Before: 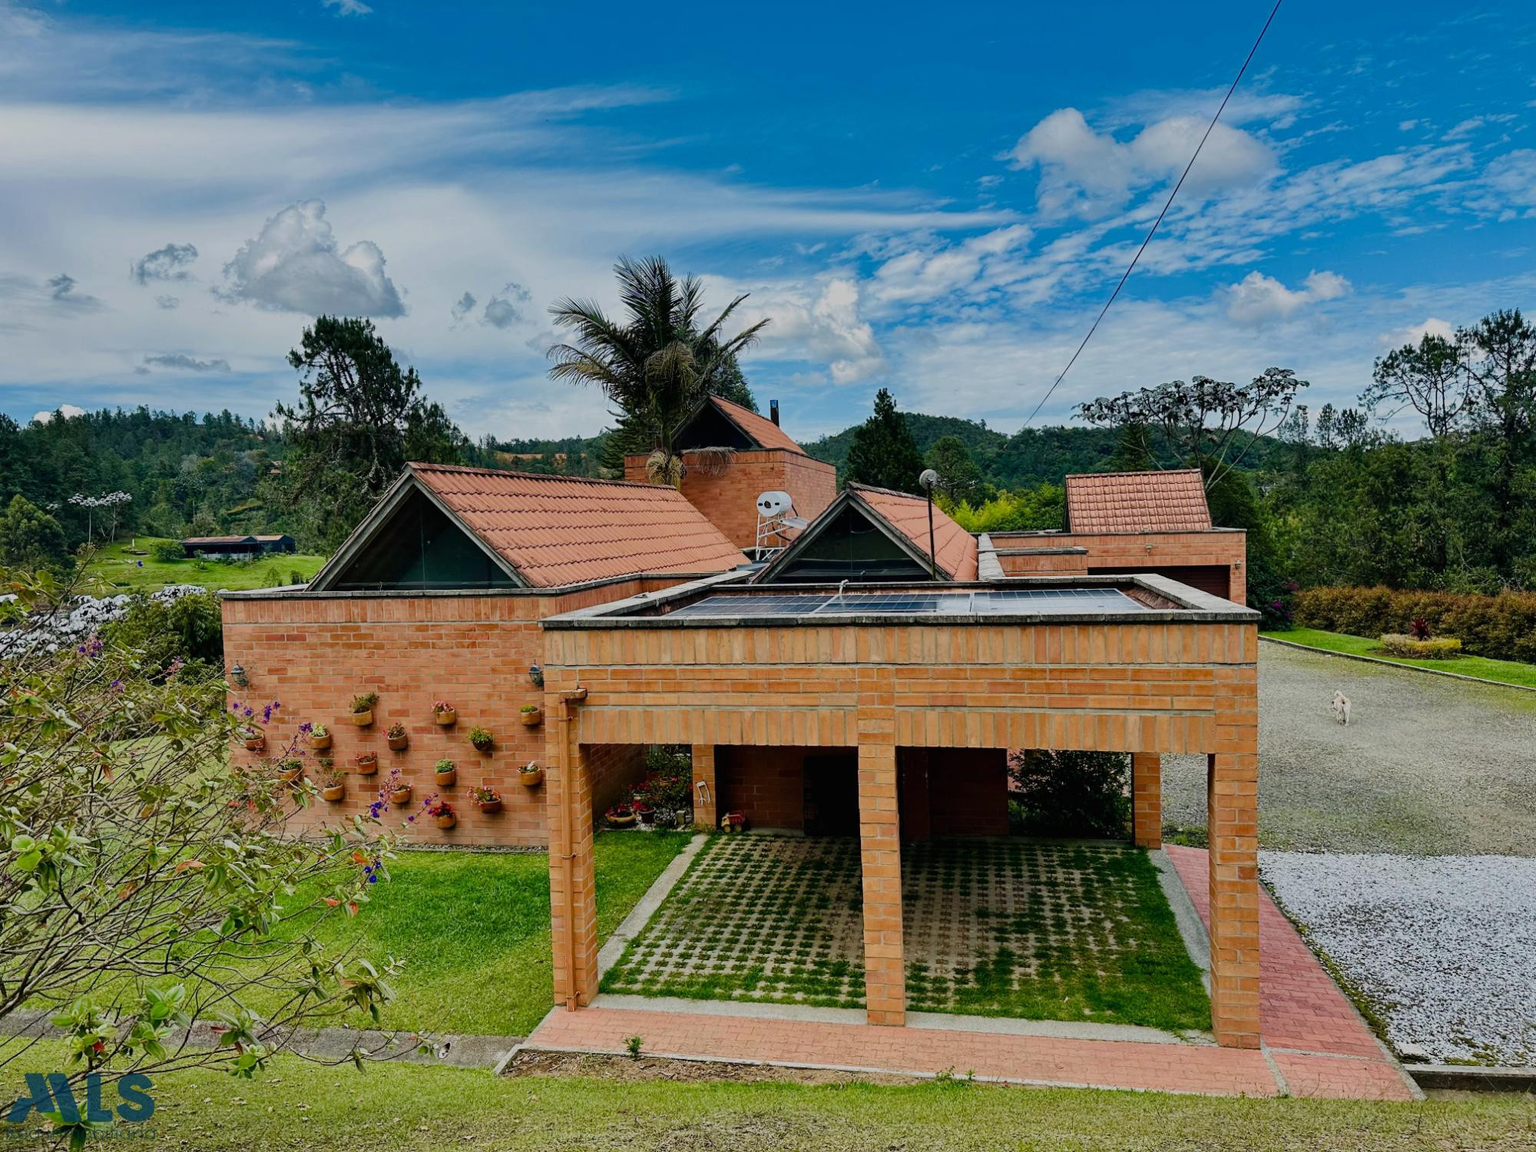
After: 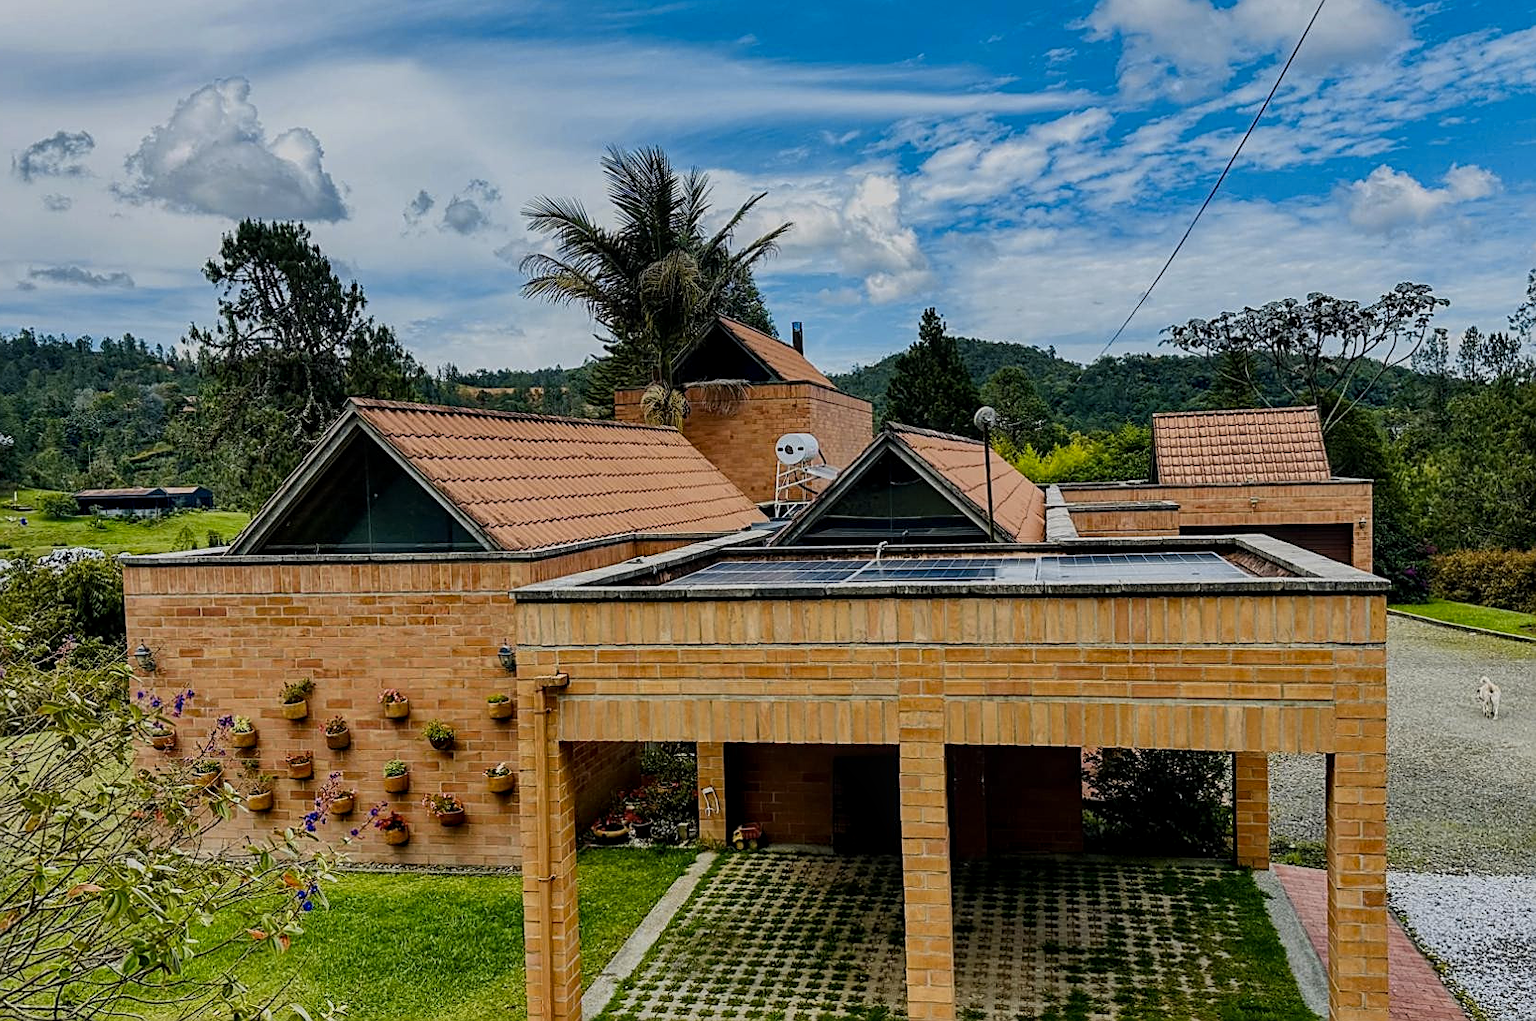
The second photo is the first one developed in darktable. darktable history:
color contrast: green-magenta contrast 0.8, blue-yellow contrast 1.1, unbound 0
sharpen: on, module defaults
crop: left 7.856%, top 11.836%, right 10.12%, bottom 15.387%
bloom: size 9%, threshold 100%, strength 7%
local contrast: on, module defaults
